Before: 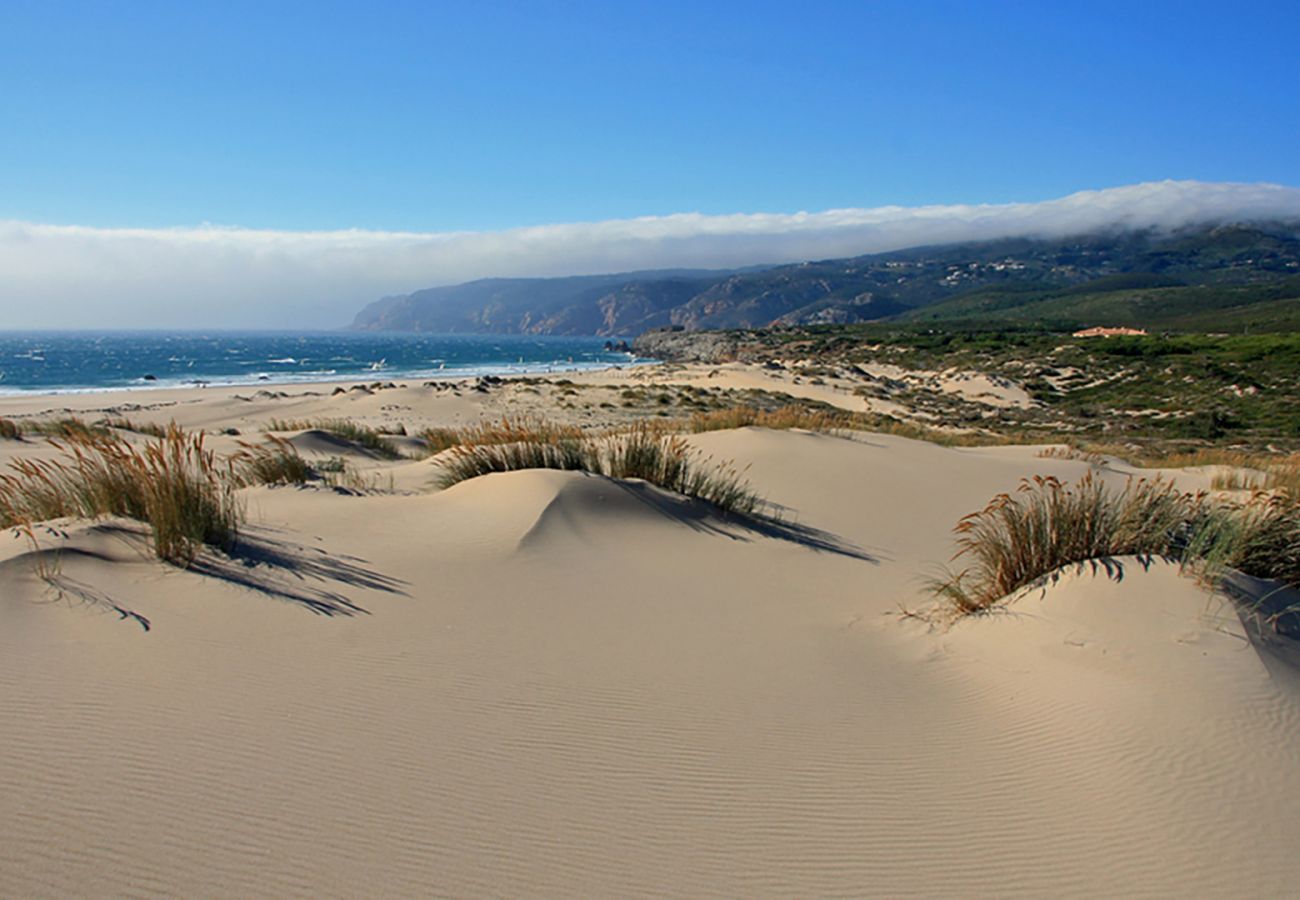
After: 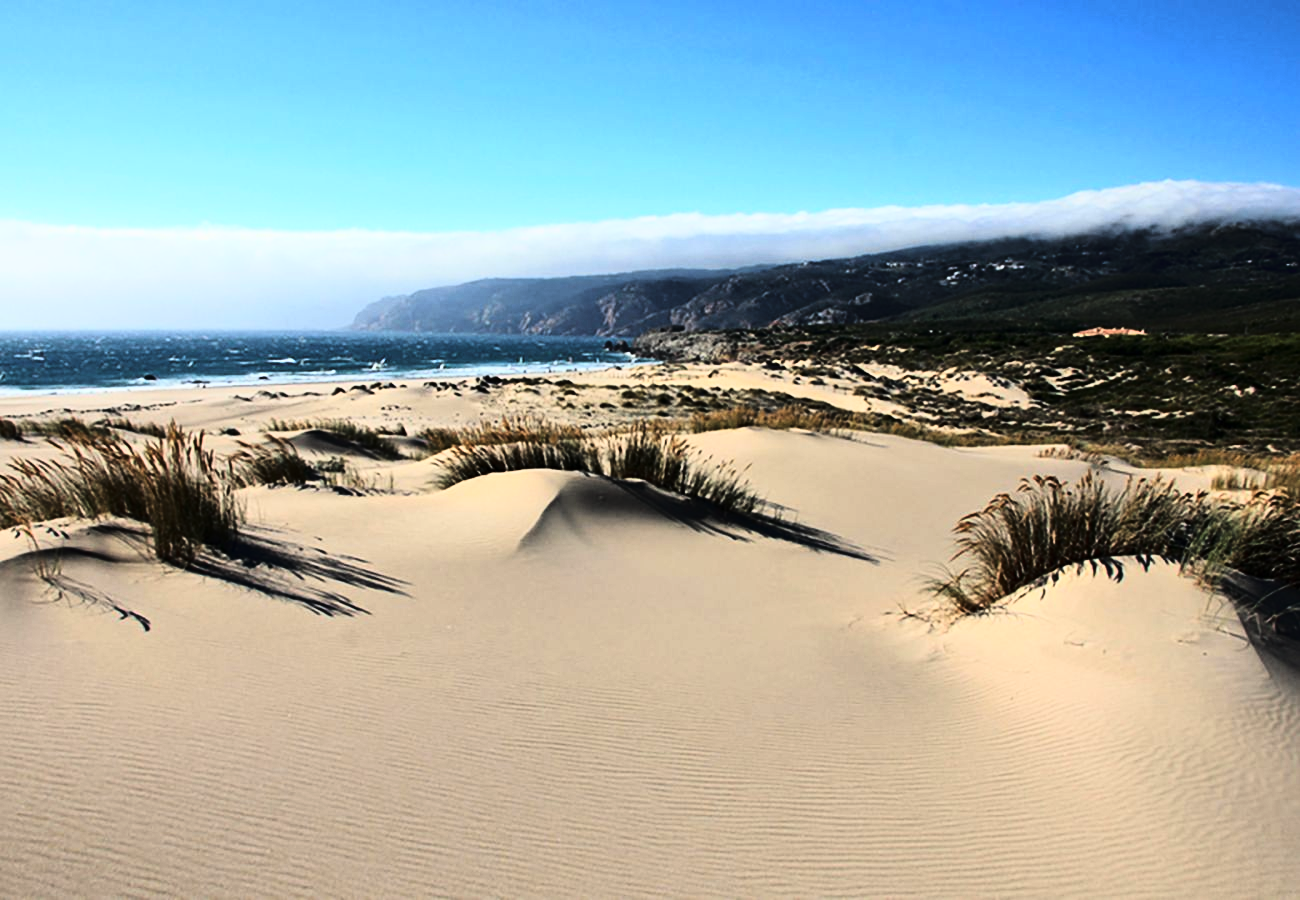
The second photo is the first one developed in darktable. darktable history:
tone curve: curves: ch0 [(0, 0) (0.003, 0.002) (0.011, 0.005) (0.025, 0.011) (0.044, 0.017) (0.069, 0.021) (0.1, 0.027) (0.136, 0.035) (0.177, 0.05) (0.224, 0.076) (0.277, 0.126) (0.335, 0.212) (0.399, 0.333) (0.468, 0.473) (0.543, 0.627) (0.623, 0.784) (0.709, 0.9) (0.801, 0.963) (0.898, 0.988) (1, 1)], color space Lab, linked channels, preserve colors none
